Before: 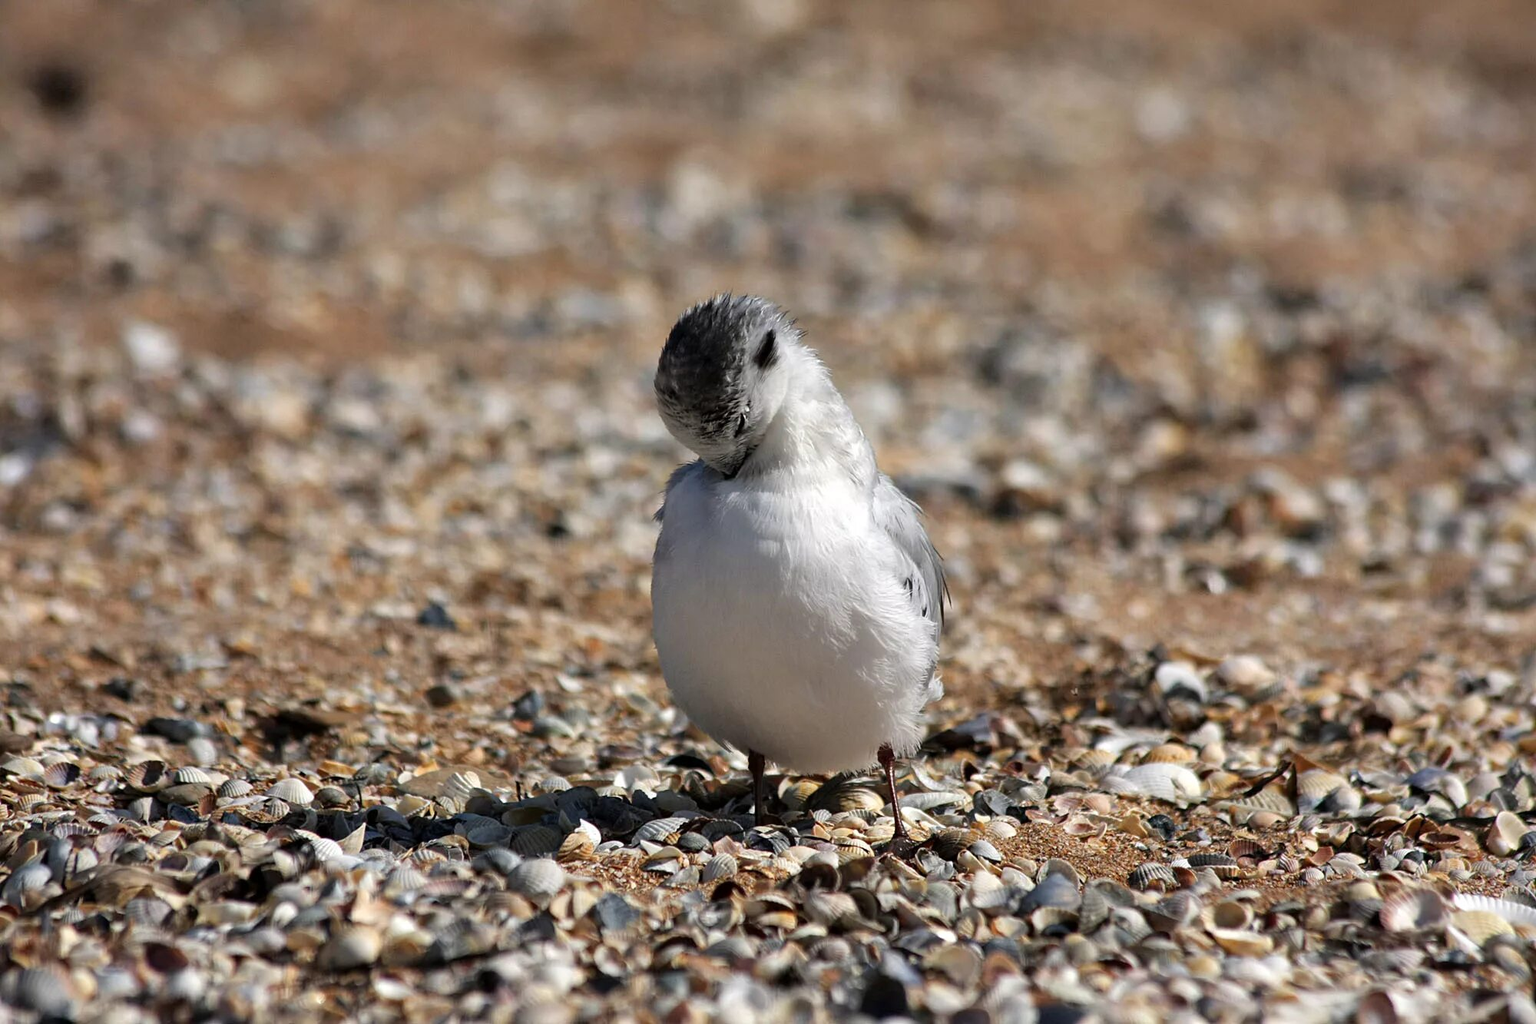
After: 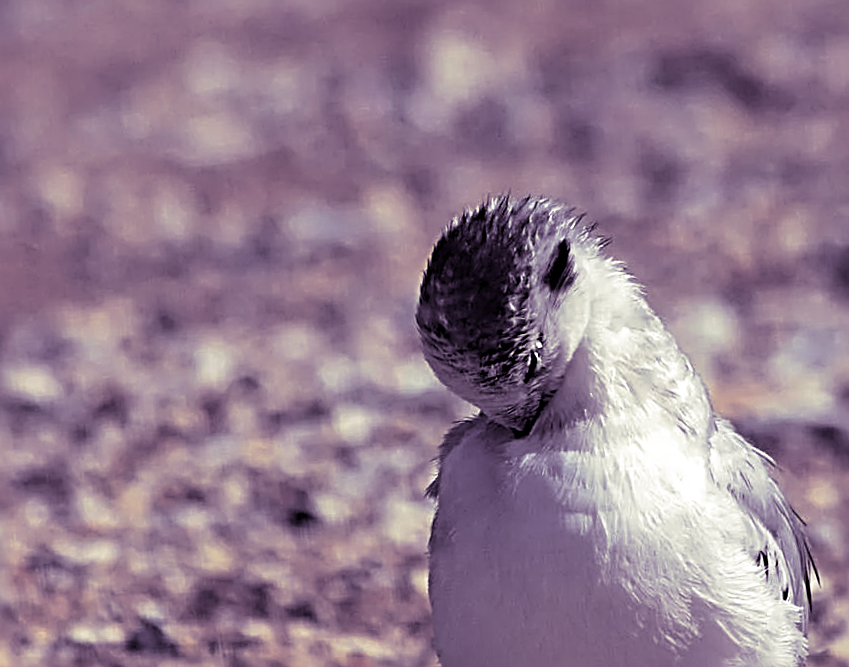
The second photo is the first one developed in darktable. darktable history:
rotate and perspective: rotation -3.52°, crop left 0.036, crop right 0.964, crop top 0.081, crop bottom 0.919
crop: left 20.248%, top 10.86%, right 35.675%, bottom 34.321%
sharpen: radius 3.69, amount 0.928
exposure: exposure 0.014 EV, compensate highlight preservation false
split-toning: shadows › hue 266.4°, shadows › saturation 0.4, highlights › hue 61.2°, highlights › saturation 0.3, compress 0%
